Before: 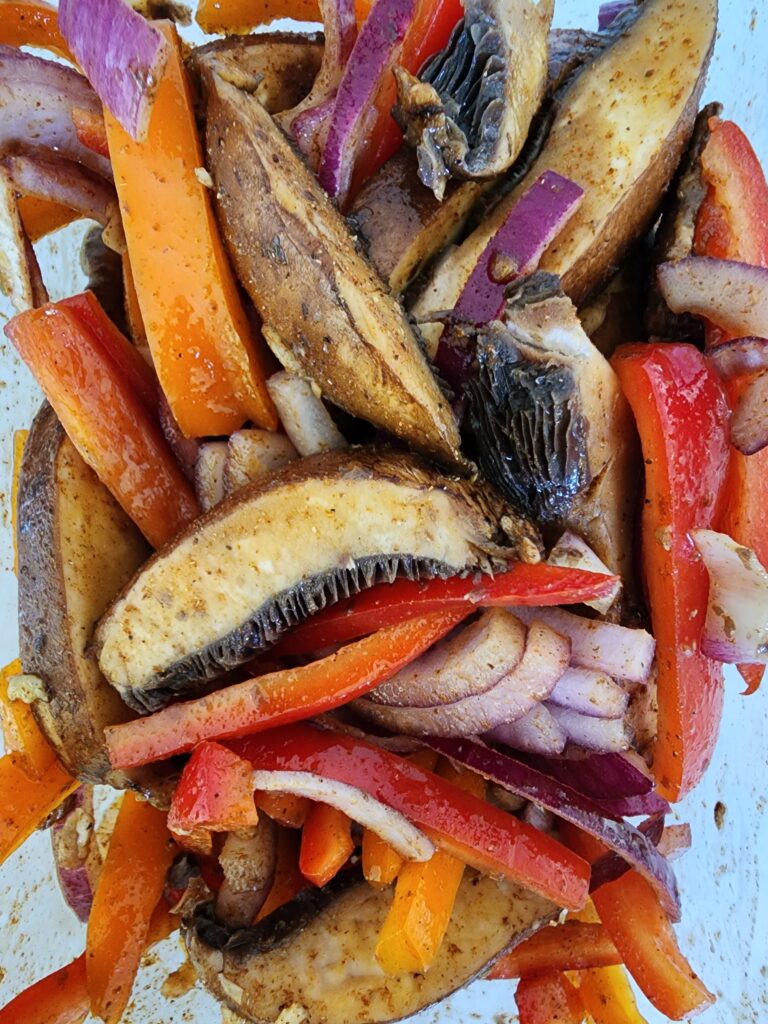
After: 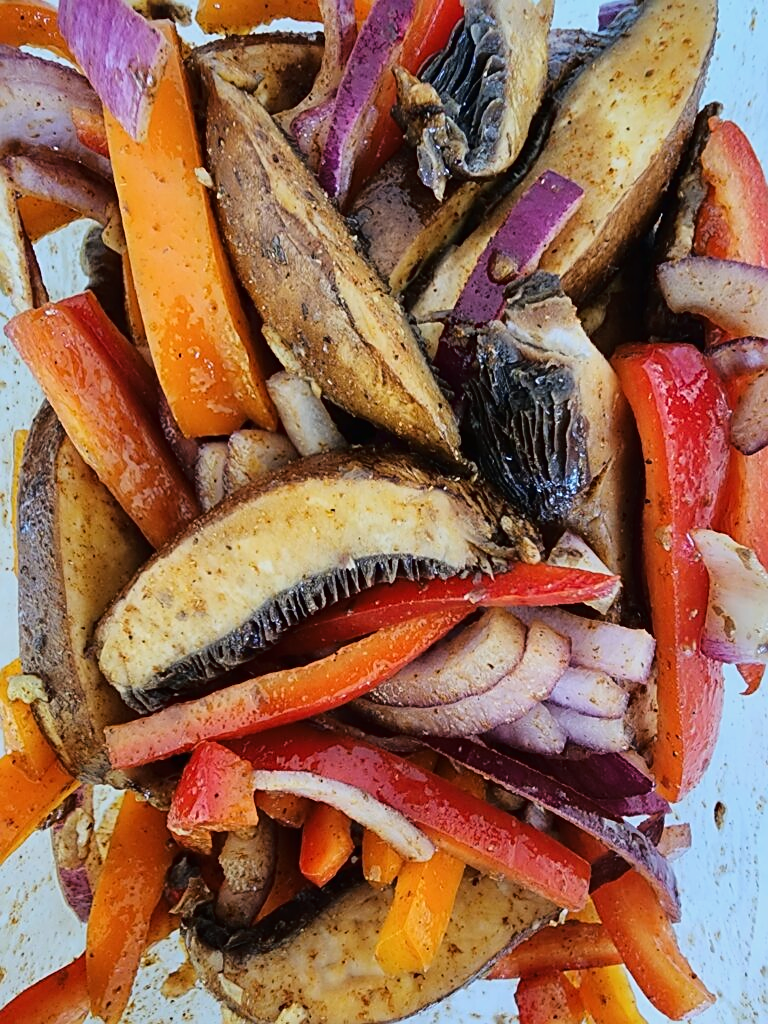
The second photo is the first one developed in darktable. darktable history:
tone curve: curves: ch0 [(0, 0.009) (0.105, 0.069) (0.195, 0.154) (0.289, 0.278) (0.384, 0.391) (0.513, 0.53) (0.66, 0.667) (0.895, 0.863) (1, 0.919)]; ch1 [(0, 0) (0.161, 0.092) (0.35, 0.33) (0.403, 0.395) (0.456, 0.469) (0.502, 0.499) (0.519, 0.514) (0.576, 0.587) (0.642, 0.645) (0.701, 0.742) (1, 0.942)]; ch2 [(0, 0) (0.371, 0.362) (0.437, 0.437) (0.501, 0.5) (0.53, 0.528) (0.569, 0.551) (0.619, 0.58) (0.883, 0.752) (1, 0.929)], color space Lab, linked channels, preserve colors none
sharpen: on, module defaults
